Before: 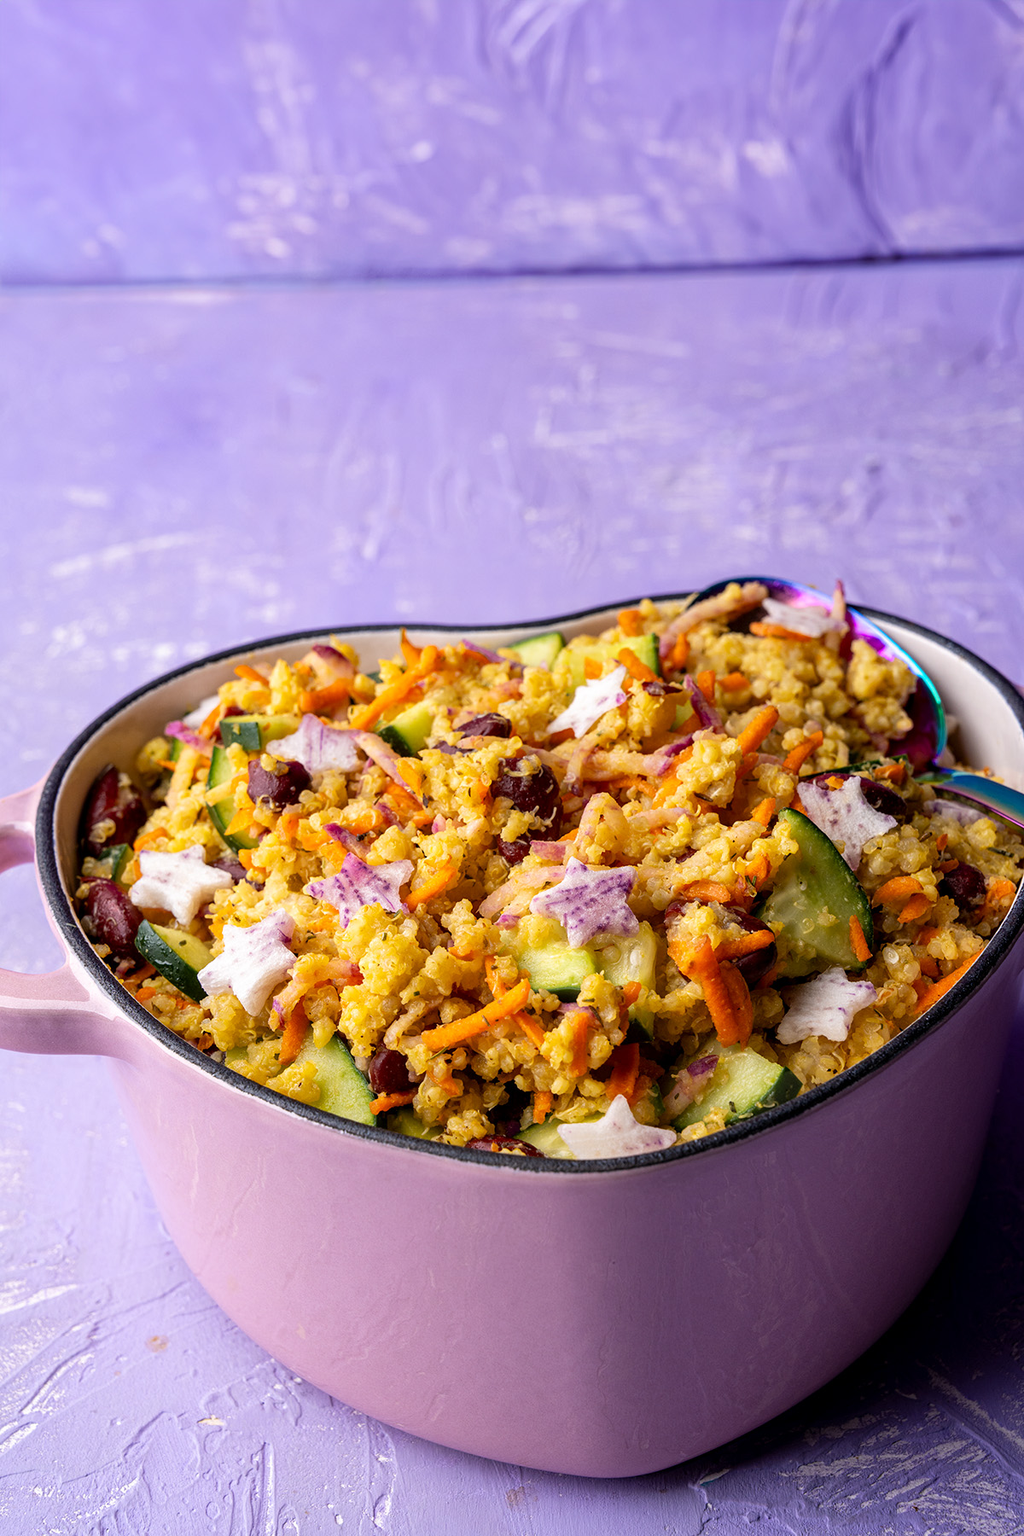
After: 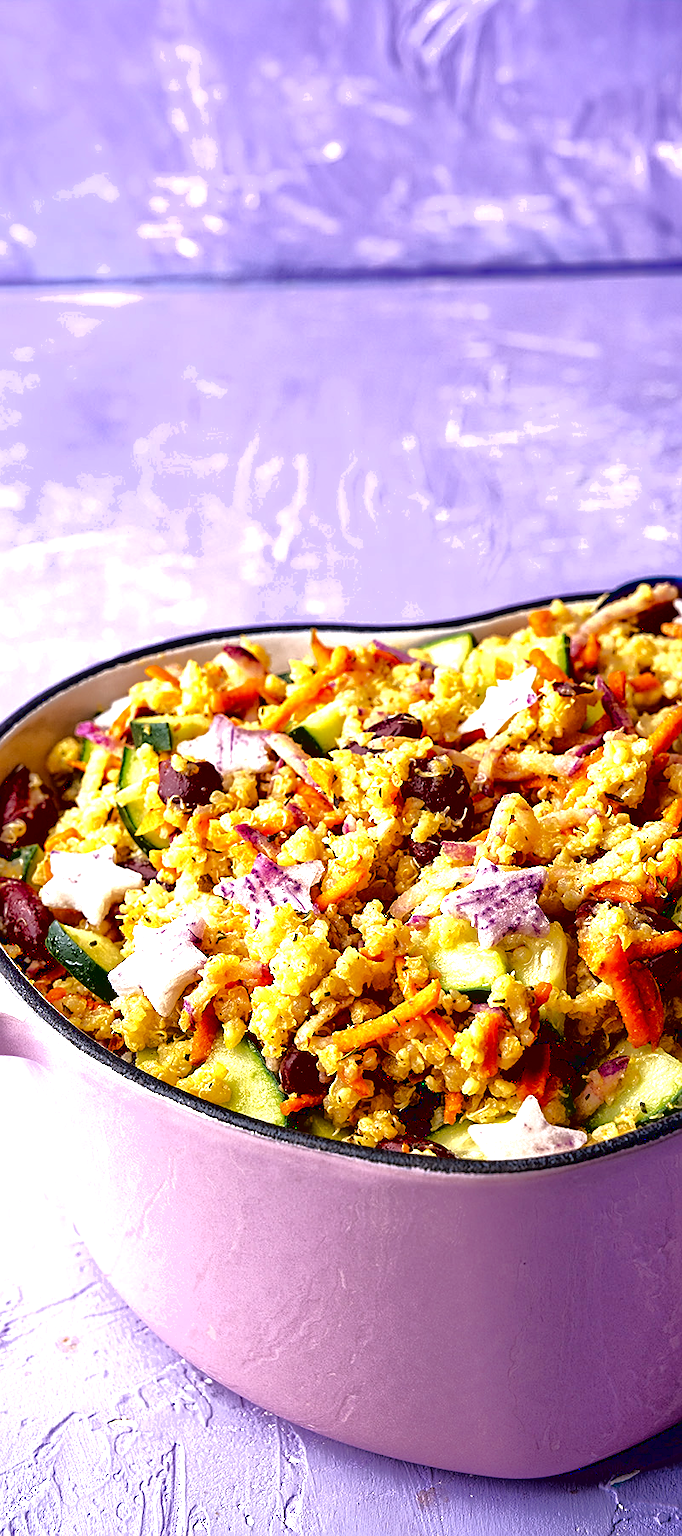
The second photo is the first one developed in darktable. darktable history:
sharpen: on, module defaults
crop and rotate: left 8.786%, right 24.548%
base curve: curves: ch0 [(0.065, 0.026) (0.236, 0.358) (0.53, 0.546) (0.777, 0.841) (0.924, 0.992)], preserve colors average RGB
contrast brightness saturation: brightness -0.52
tone equalizer: -7 EV 0.15 EV, -6 EV 0.6 EV, -5 EV 1.15 EV, -4 EV 1.33 EV, -3 EV 1.15 EV, -2 EV 0.6 EV, -1 EV 0.15 EV, mask exposure compensation -0.5 EV
exposure: black level correction 0, exposure 0.7 EV, compensate exposure bias true, compensate highlight preservation false
